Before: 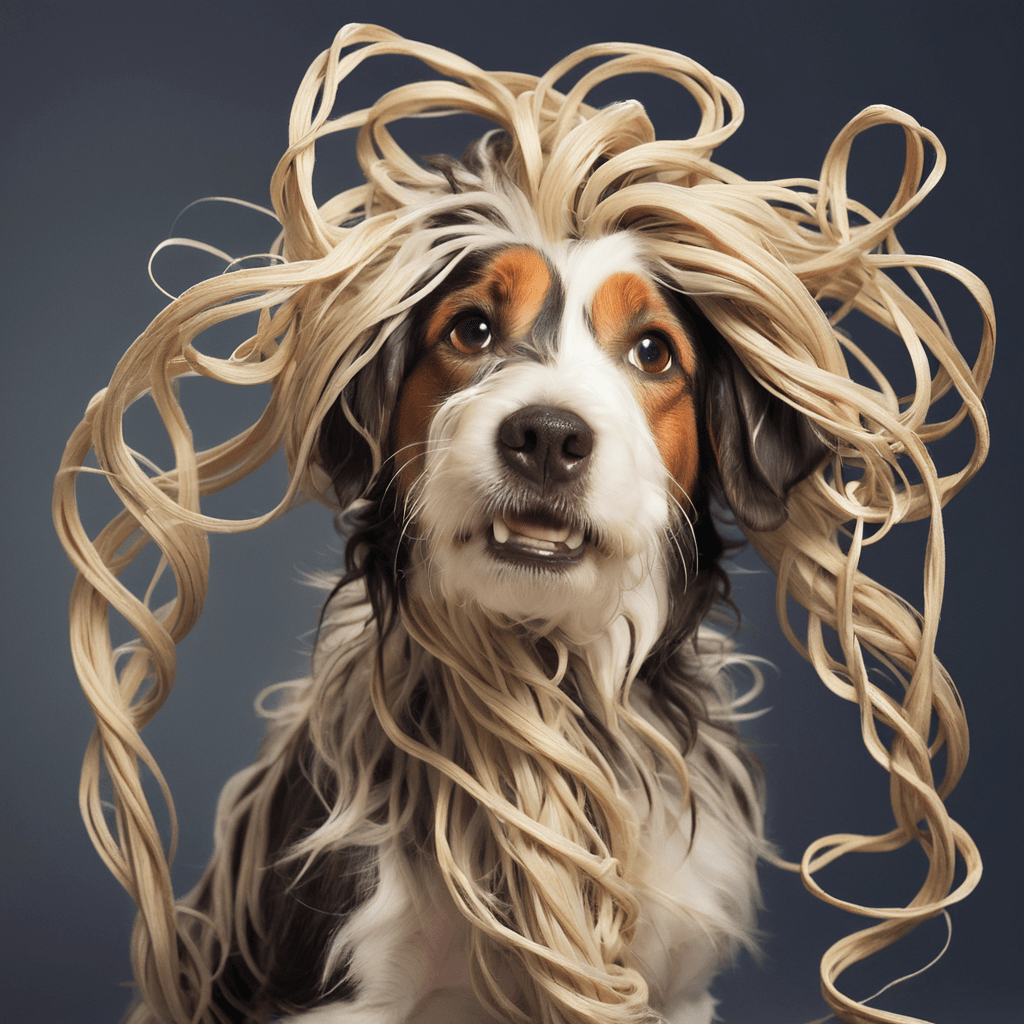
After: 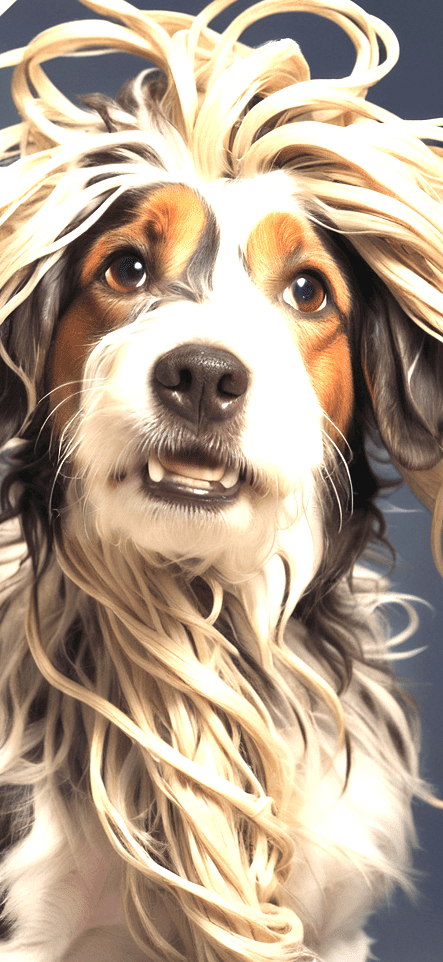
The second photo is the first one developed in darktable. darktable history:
exposure: exposure 1.166 EV, compensate highlight preservation false
crop: left 33.714%, top 6.051%, right 23.006%
